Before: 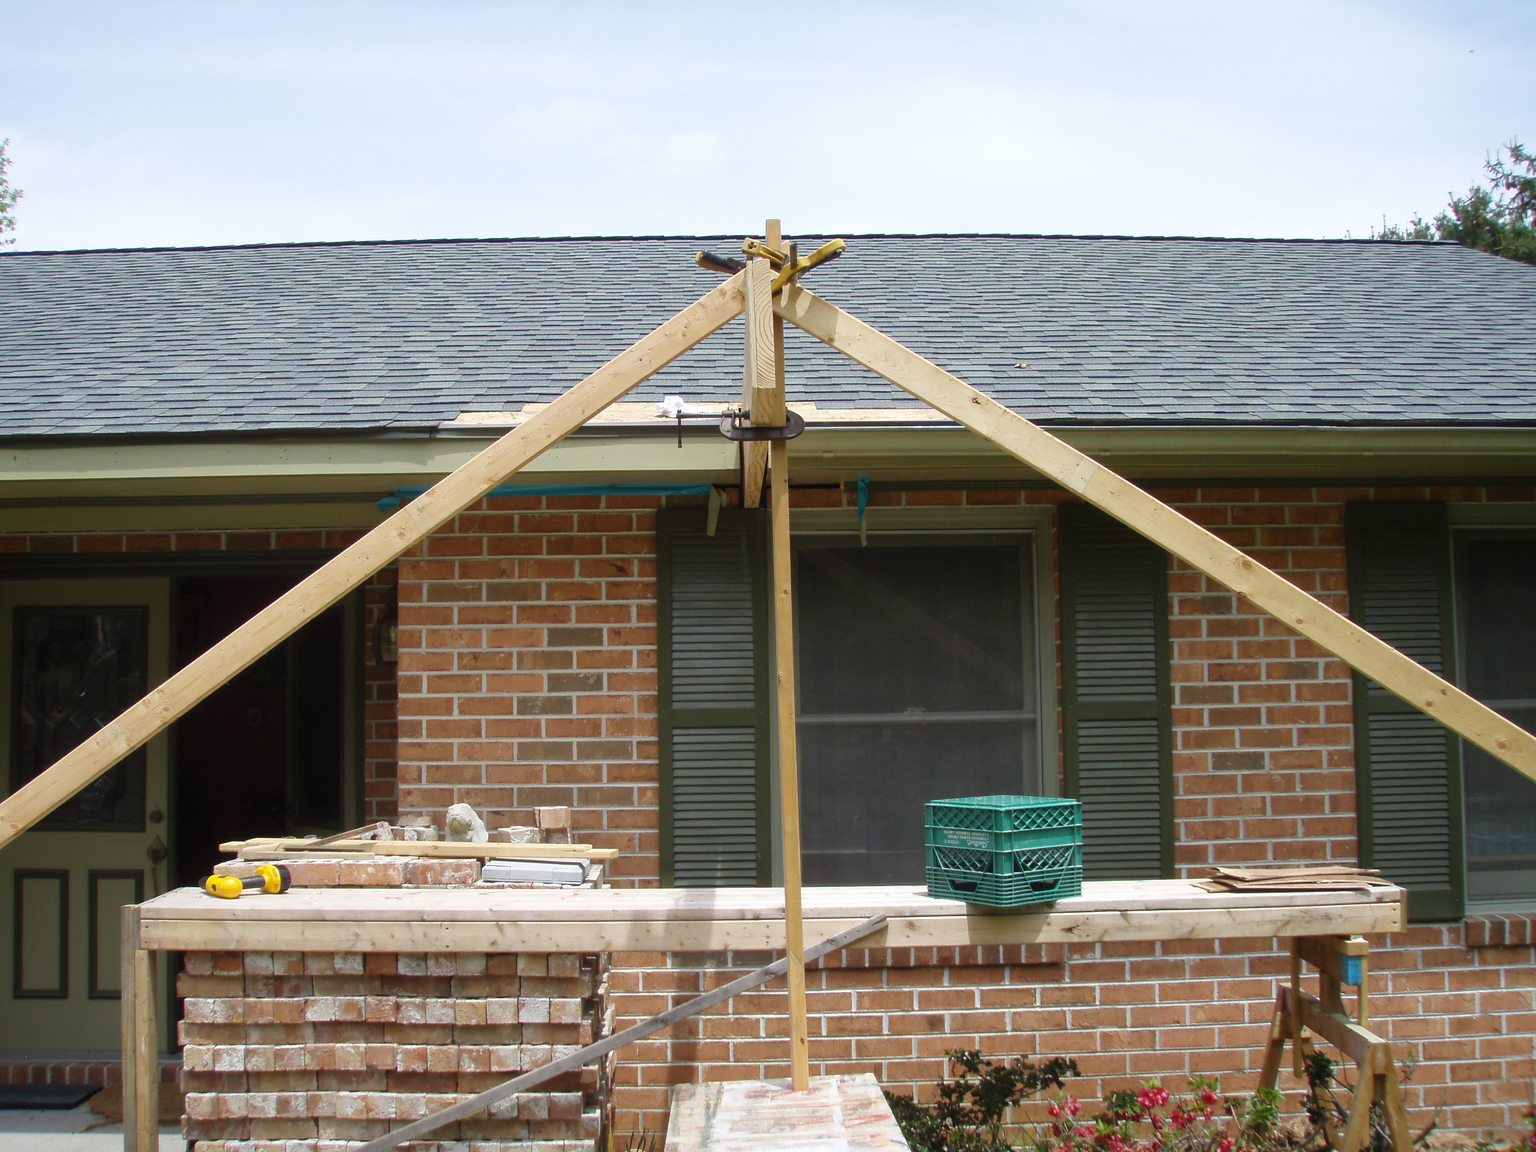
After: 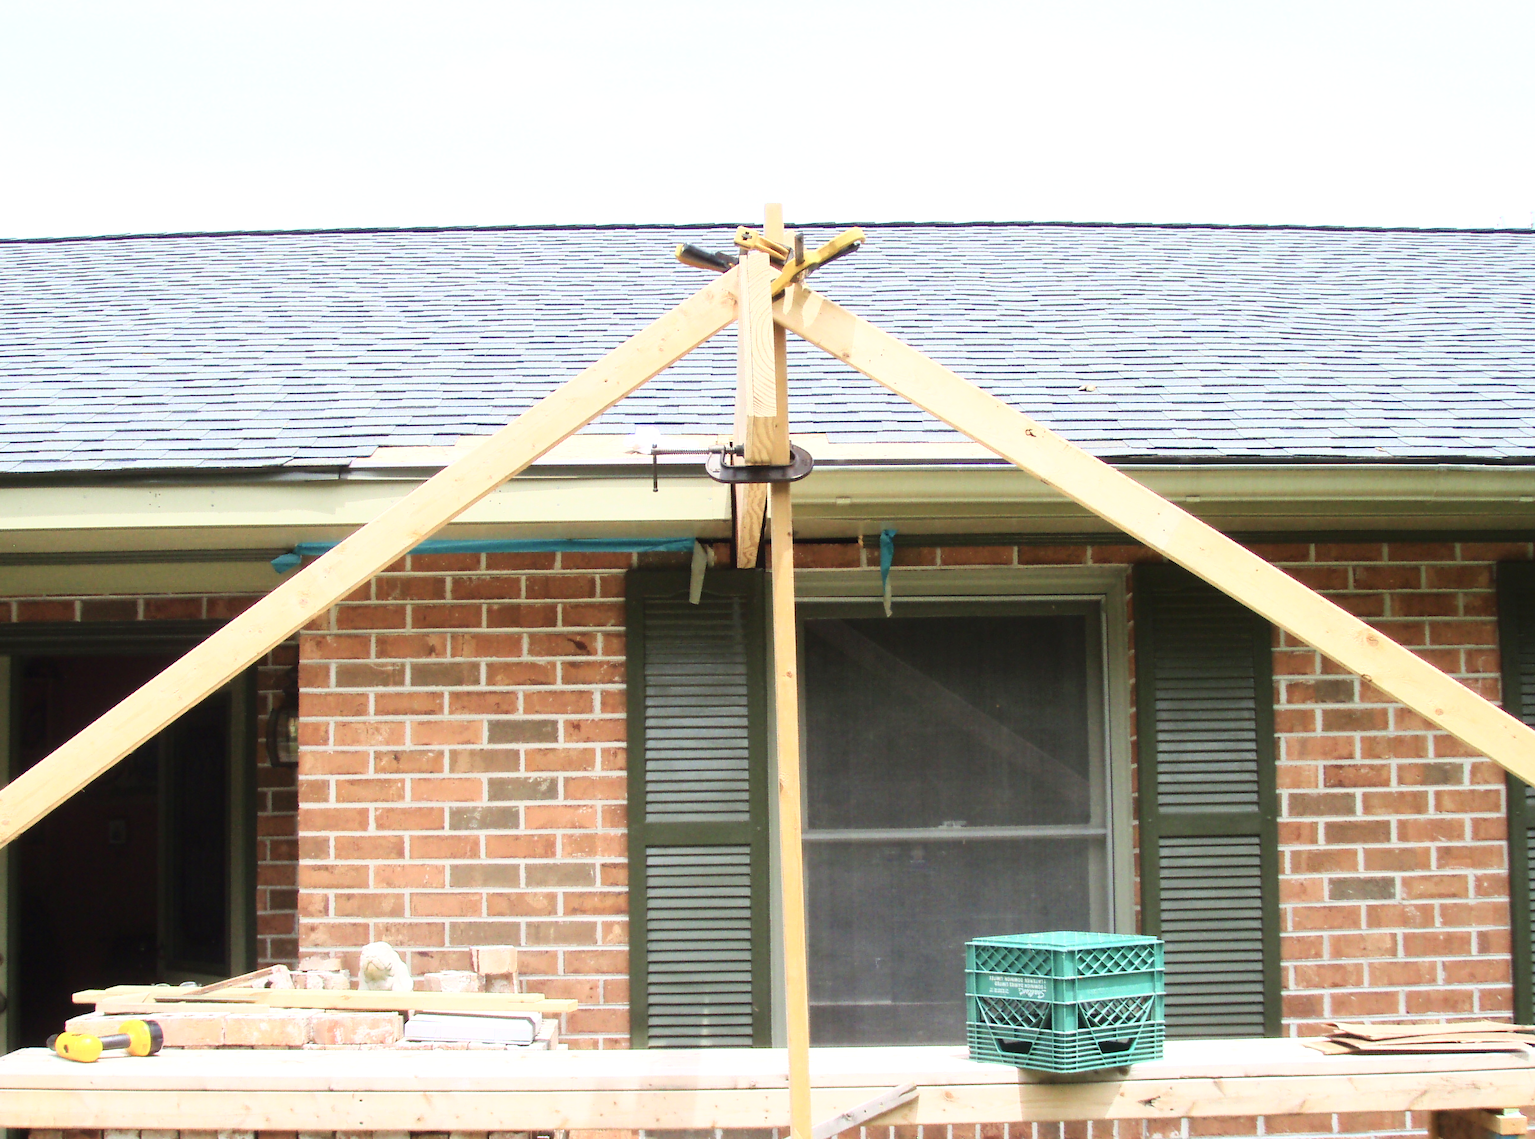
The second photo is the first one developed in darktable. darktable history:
crop and rotate: left 10.549%, top 5.139%, right 10.399%, bottom 16.677%
color balance rgb: highlights gain › chroma 0.3%, highlights gain › hue 330.09°, linear chroma grading › shadows -1.758%, linear chroma grading › highlights -14.054%, linear chroma grading › global chroma -9.584%, linear chroma grading › mid-tones -10.439%, perceptual saturation grading › global saturation 0.813%, perceptual brilliance grading › global brilliance 12.654%
base curve: curves: ch0 [(0, 0) (0.018, 0.026) (0.143, 0.37) (0.33, 0.731) (0.458, 0.853) (0.735, 0.965) (0.905, 0.986) (1, 1)]
